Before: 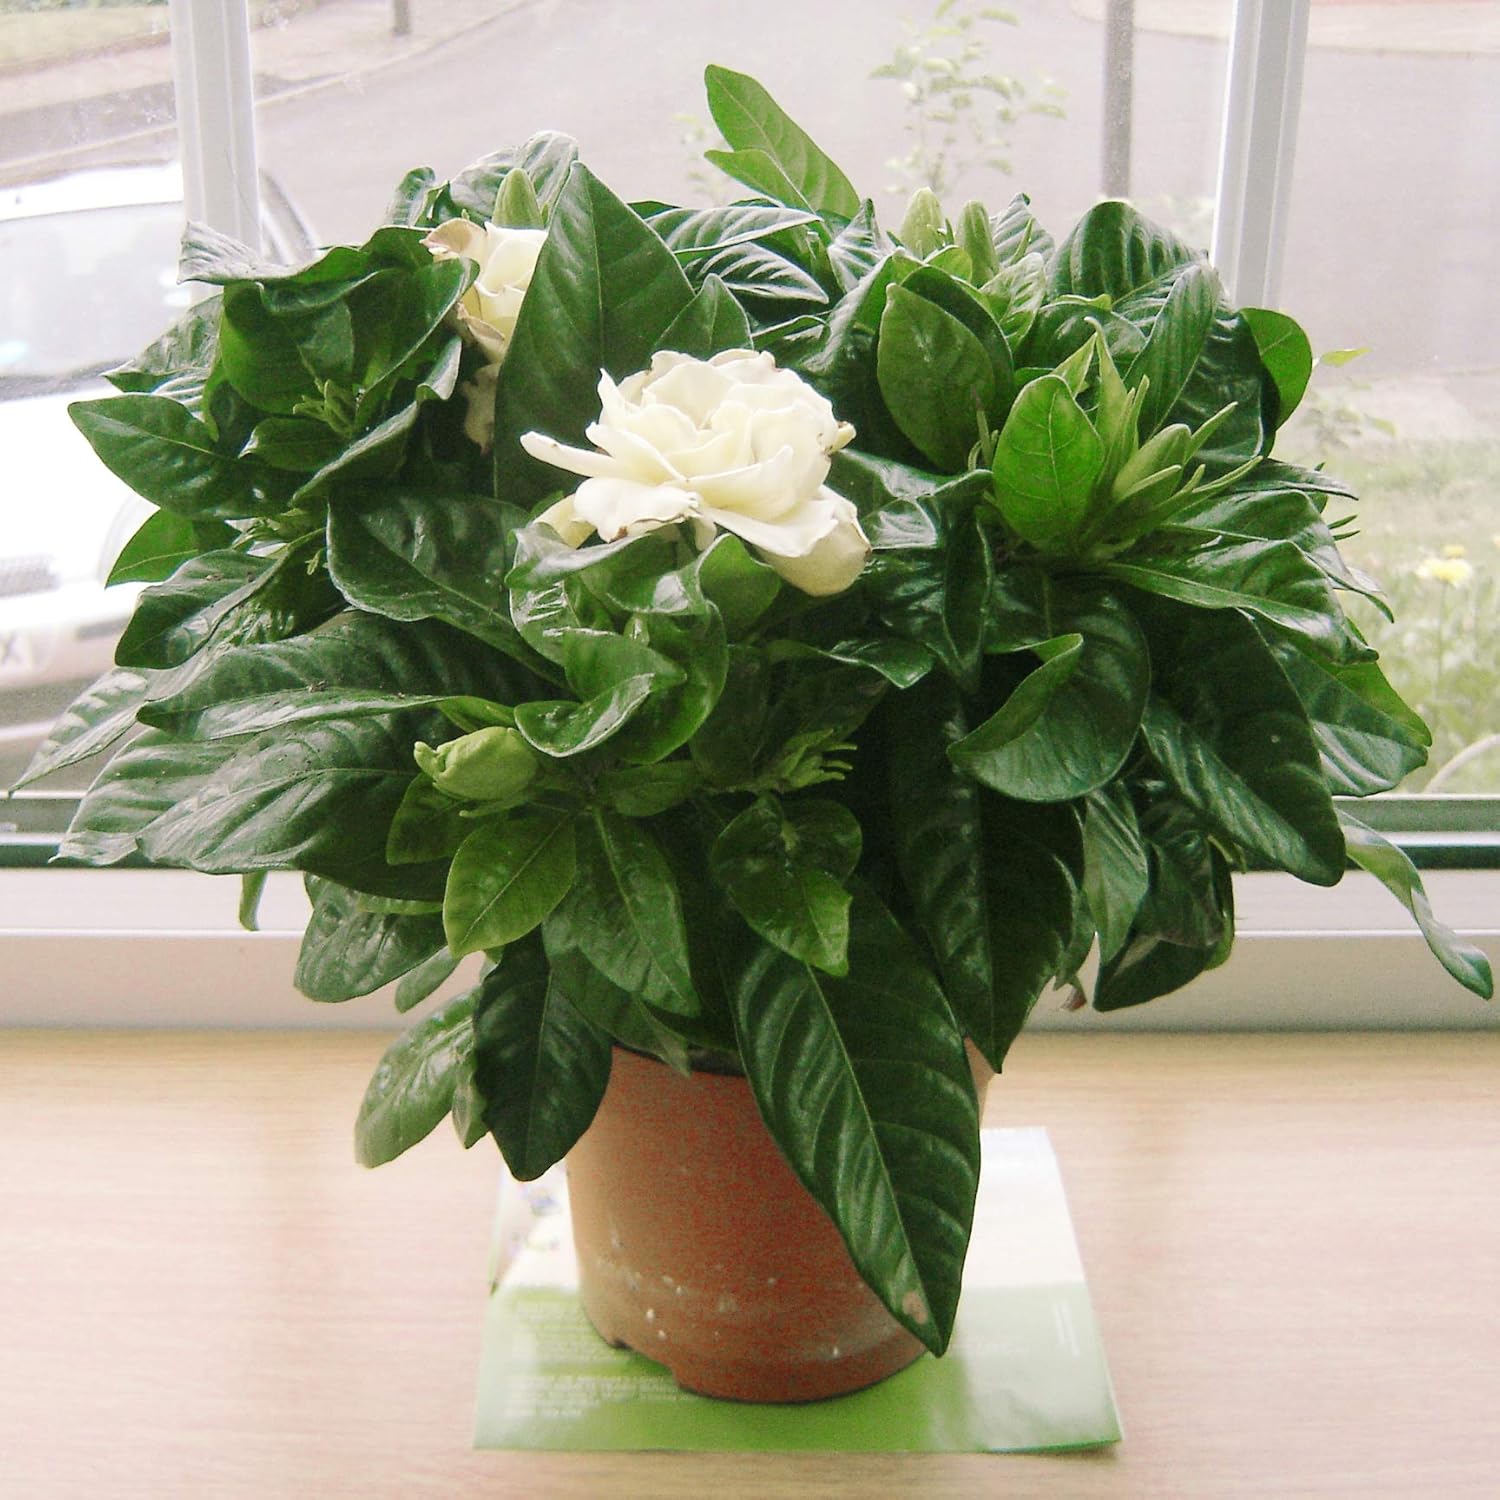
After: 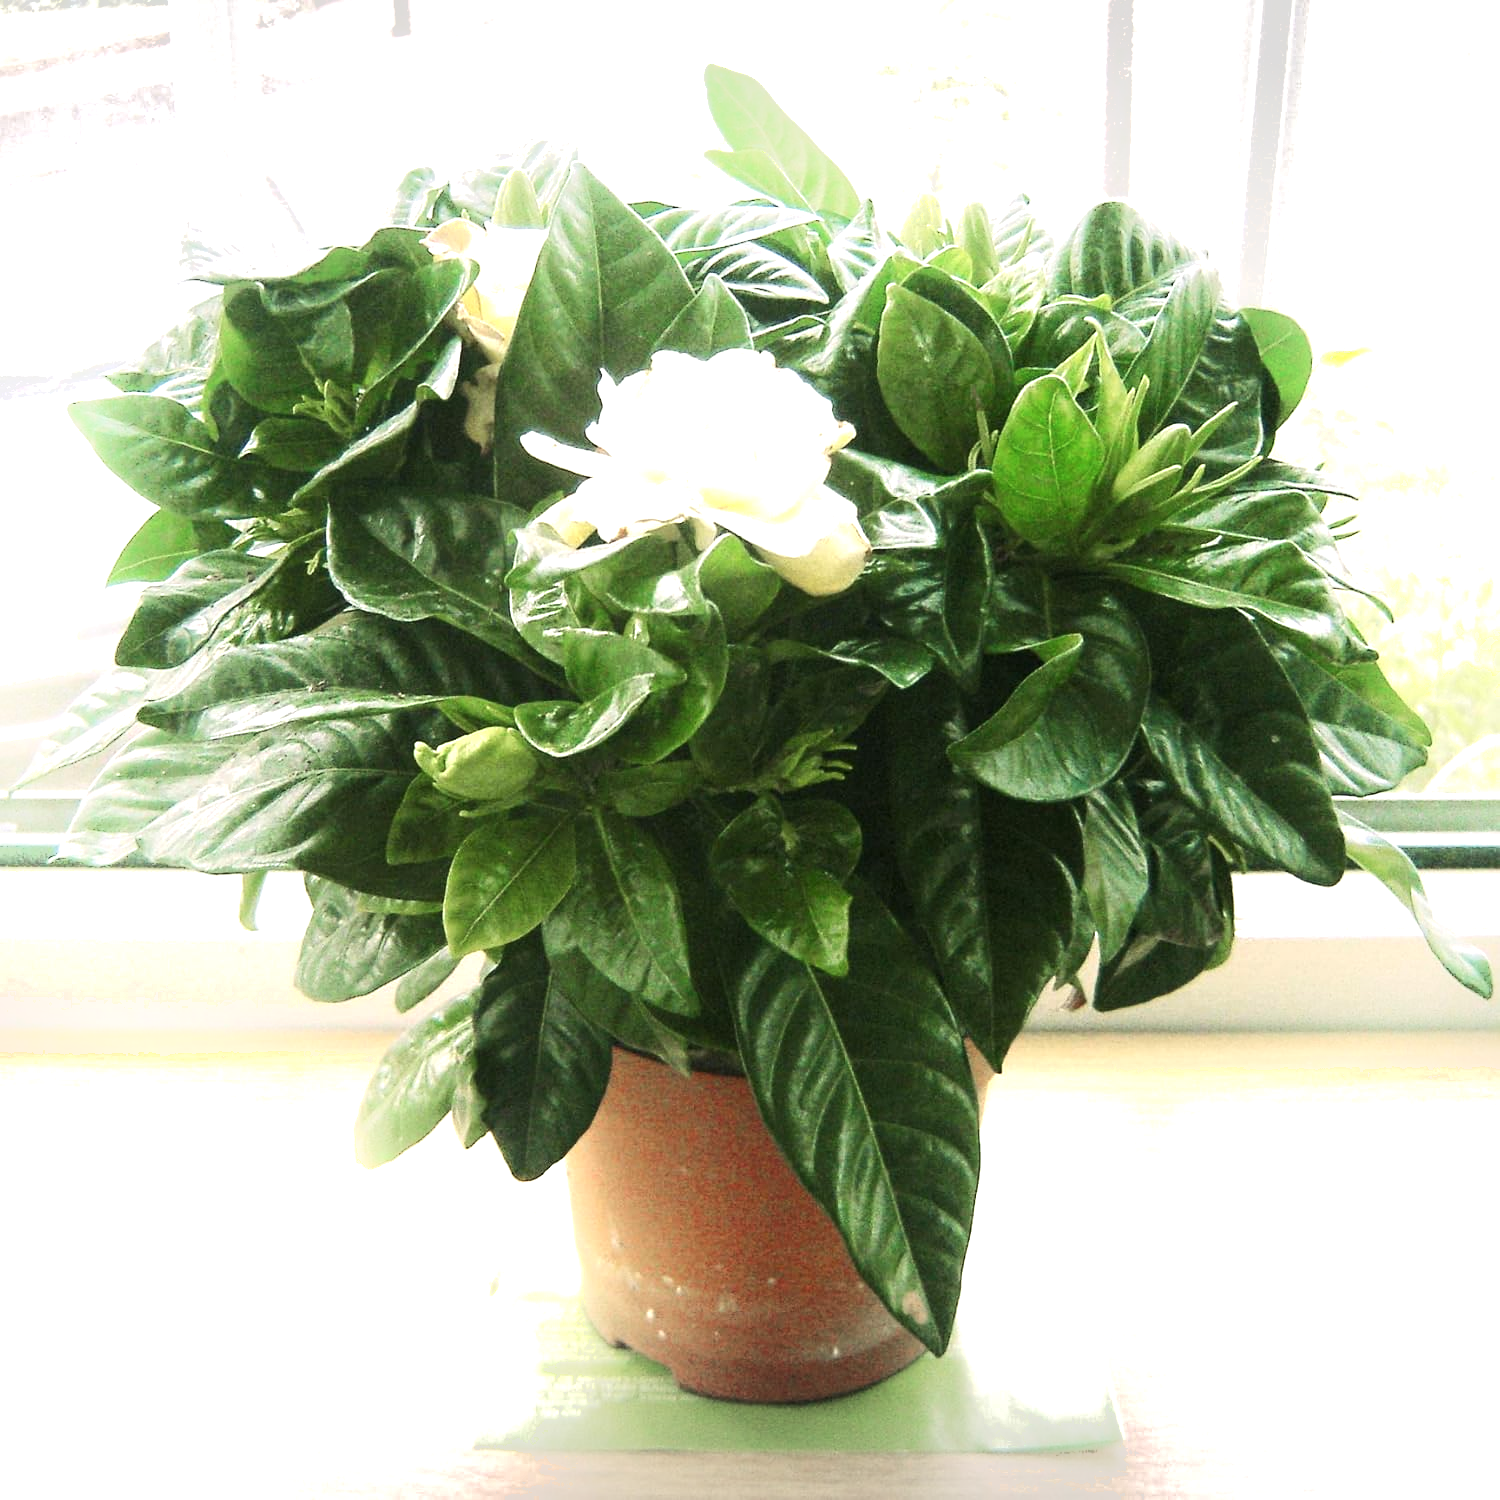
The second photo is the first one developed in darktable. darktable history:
exposure: exposure 0.657 EV, compensate highlight preservation false
contrast brightness saturation: saturation -0.05
tone equalizer: -8 EV -0.417 EV, -7 EV -0.389 EV, -6 EV -0.333 EV, -5 EV -0.222 EV, -3 EV 0.222 EV, -2 EV 0.333 EV, -1 EV 0.389 EV, +0 EV 0.417 EV, edges refinement/feathering 500, mask exposure compensation -1.57 EV, preserve details no
vignetting: fall-off start 100%, brightness -0.282, width/height ratio 1.31
shadows and highlights: shadows -23.08, highlights 46.15, soften with gaussian
